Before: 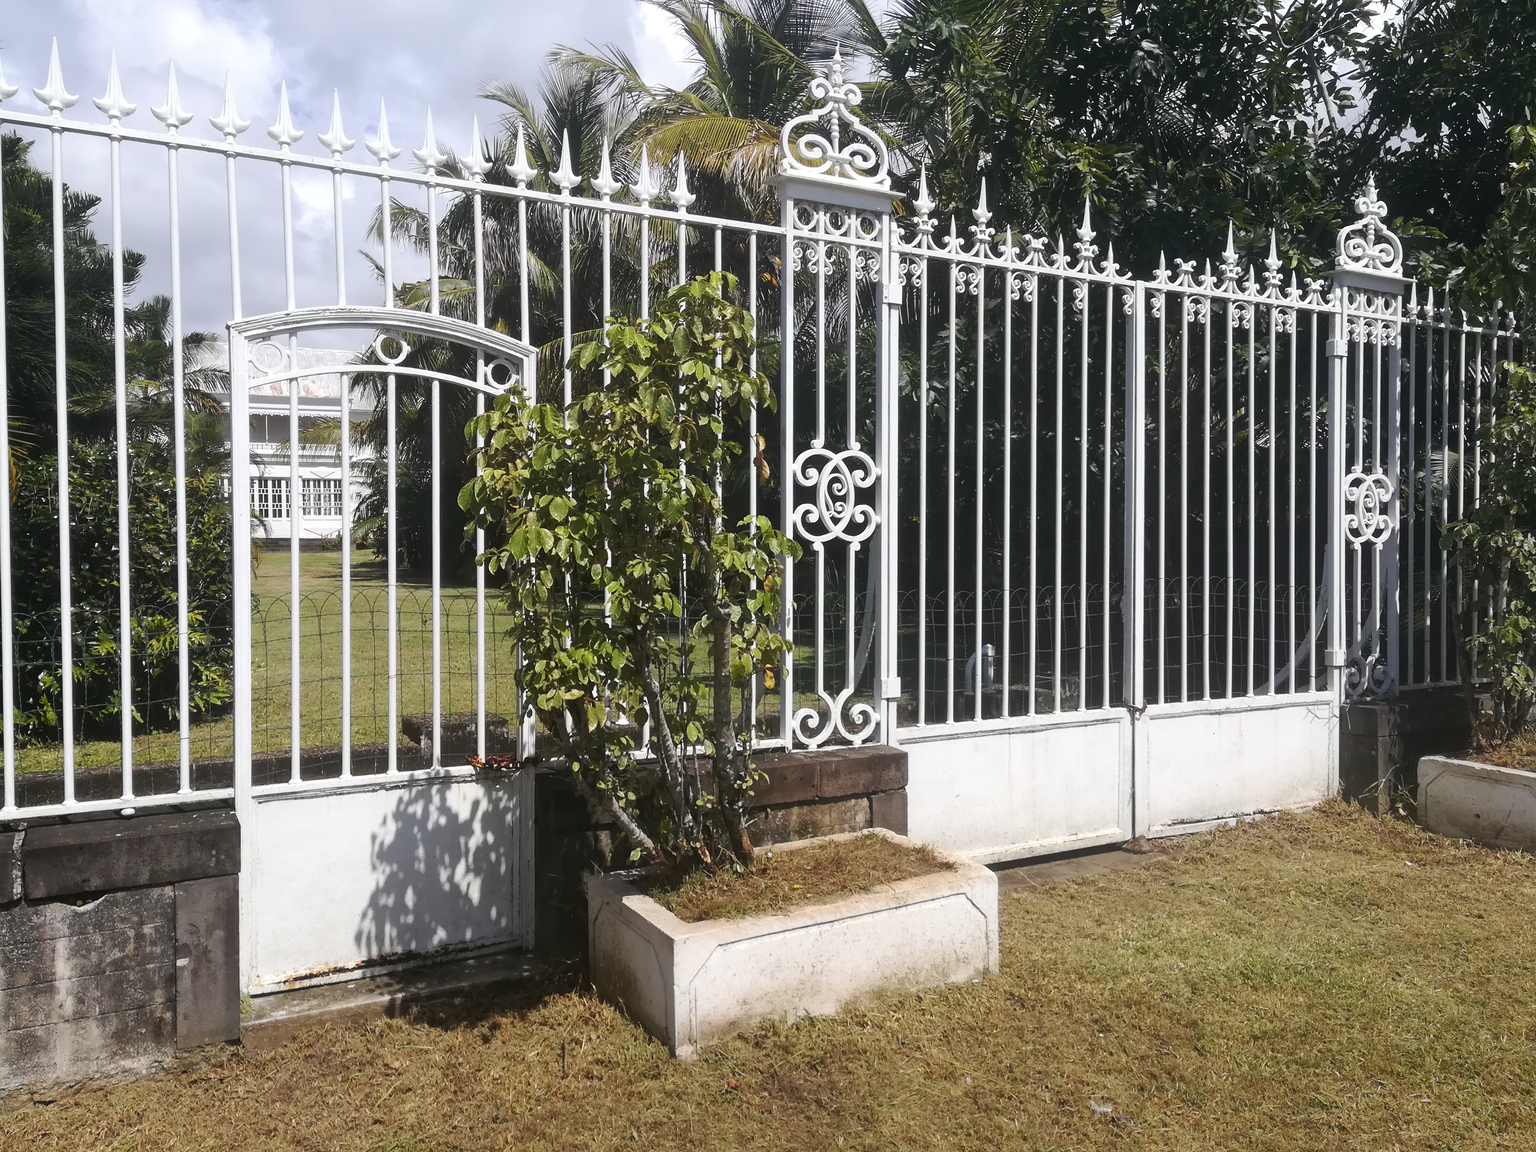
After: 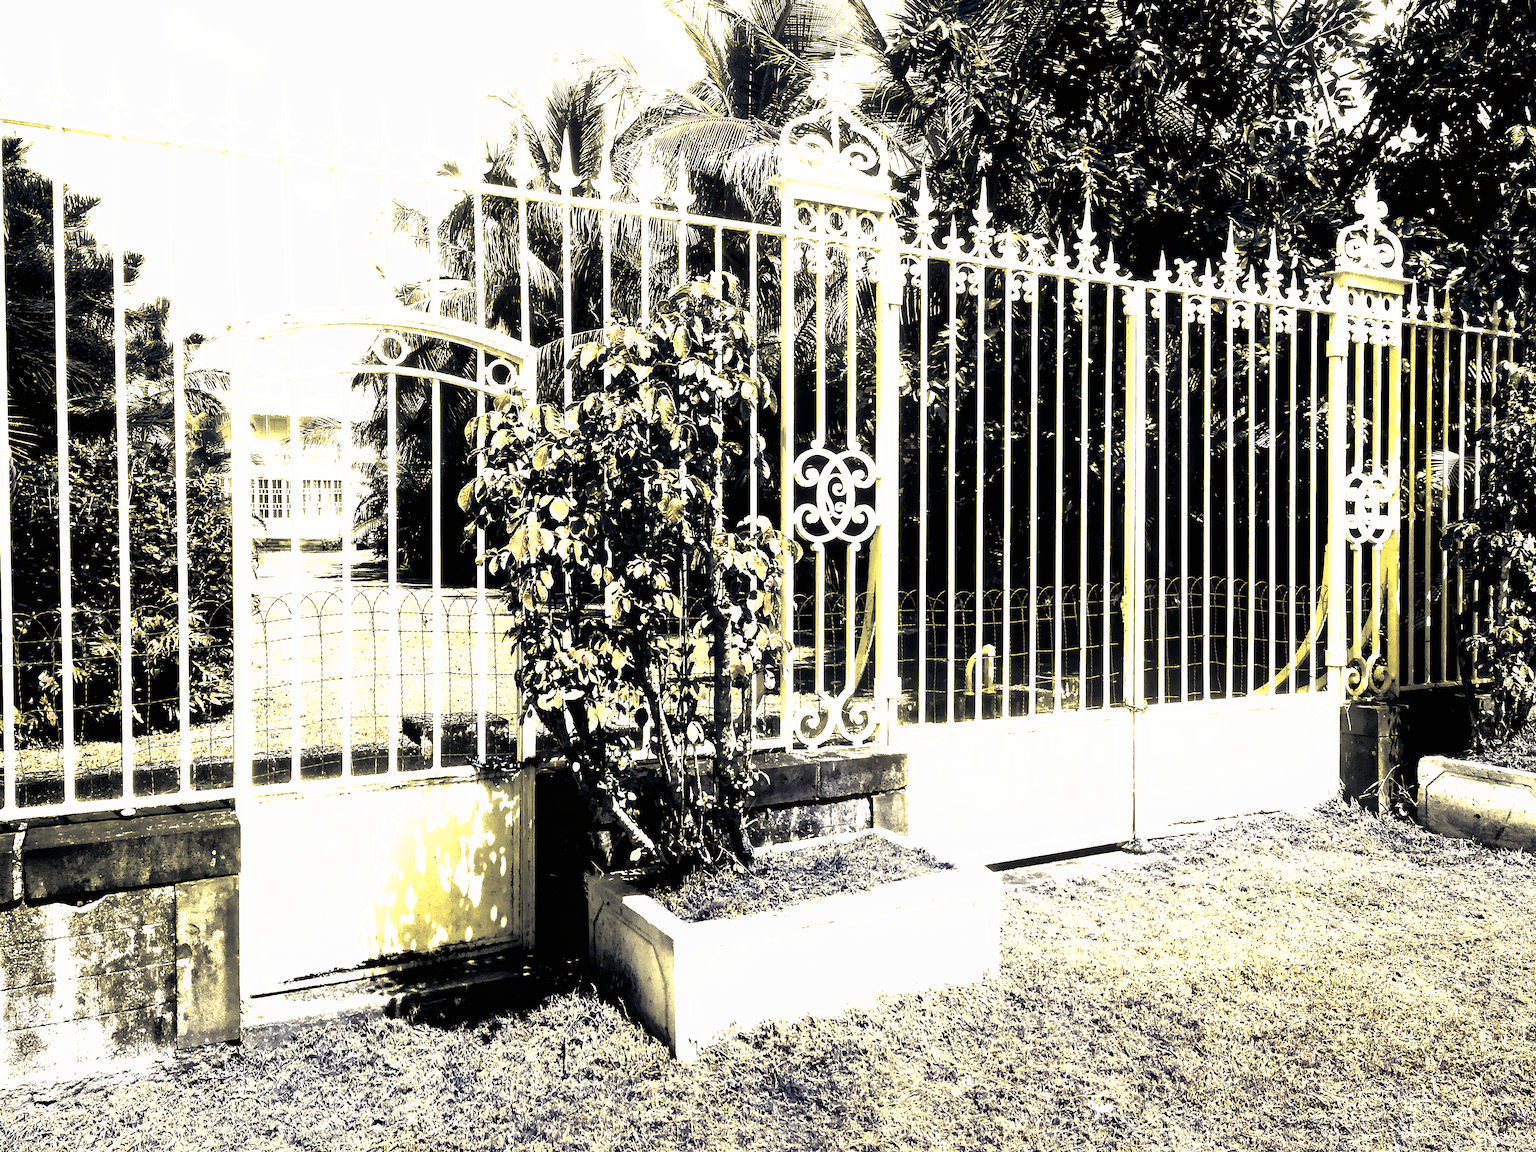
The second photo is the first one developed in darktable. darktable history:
tone curve: curves: ch0 [(0, 0) (0.003, 0.01) (0.011, 0.011) (0.025, 0.008) (0.044, 0.007) (0.069, 0.006) (0.1, 0.005) (0.136, 0.015) (0.177, 0.094) (0.224, 0.241) (0.277, 0.369) (0.335, 0.5) (0.399, 0.648) (0.468, 0.811) (0.543, 0.975) (0.623, 0.989) (0.709, 0.989) (0.801, 0.99) (0.898, 0.99) (1, 1)], preserve colors none
color look up table: target L [98.62, 100, 68.49, 69.52, 70.03, 96.54, 54.65, 70.62, 97.06, 97.02, 38.68, 28.72, 21.38, 0.194, 200.09, 100.34, 99.11, 68.49, 96.54, 100, 90.73, 97.19, 43.84, 23.27, 39.8, 46.6, 42.6, 29.96, 54.73, 100.34, 70.63, 69.98, 97.19, 31.56, 46.38, 38.15, 40.6, 43.19, 43.66, 17.92, 25.32, 13.89, 0.183, 12.87, 100, 55.12, 98.35, 64.85, 27.93], target a [-0.194, -0.097, -1.595, -1.27, 0.297, -2.838, -0.367, -2.577, -4.742, -4.943, -0.677, -1.169, -0.045, 0.069, 0, 0, -0.948, -1.595, -2.838, -0.097, -68.31, -0.264, 1.504, 4.409, 2.074, 0.614, 0.166, 1.104, -0.001, 0.001, -2.465, -0.067, -0.264, 5.388, -3.073, 1.278, 0.836, -0.121, -0.29, 3.292, -0.138, 0.707, 0, 0.493, -0.097, -0.158, -10.08, -37.19, -0.749], target b [2.414, 1.214, 23.03, 1.621, -1.061, 44.04, -0.12, 29, 72.61, 73.13, 3.166, 2.565, 1.043, -0.254, 0, 0, 0.739, 23.03, 44.04, 1.214, 63.9, 0.988, 3.559, 1.432, 4.012, 4.684, 4.864, 2.541, 0.01, -0.001, 27.14, 0.82, 0.988, 2.249, 4.426, 2.616, 3.983, 4.422, 2.762, 0.448, 1.997, 0.25, 0, 0.172, 1.214, 0.589, 78.05, 22.54, 2.161], num patches 49
